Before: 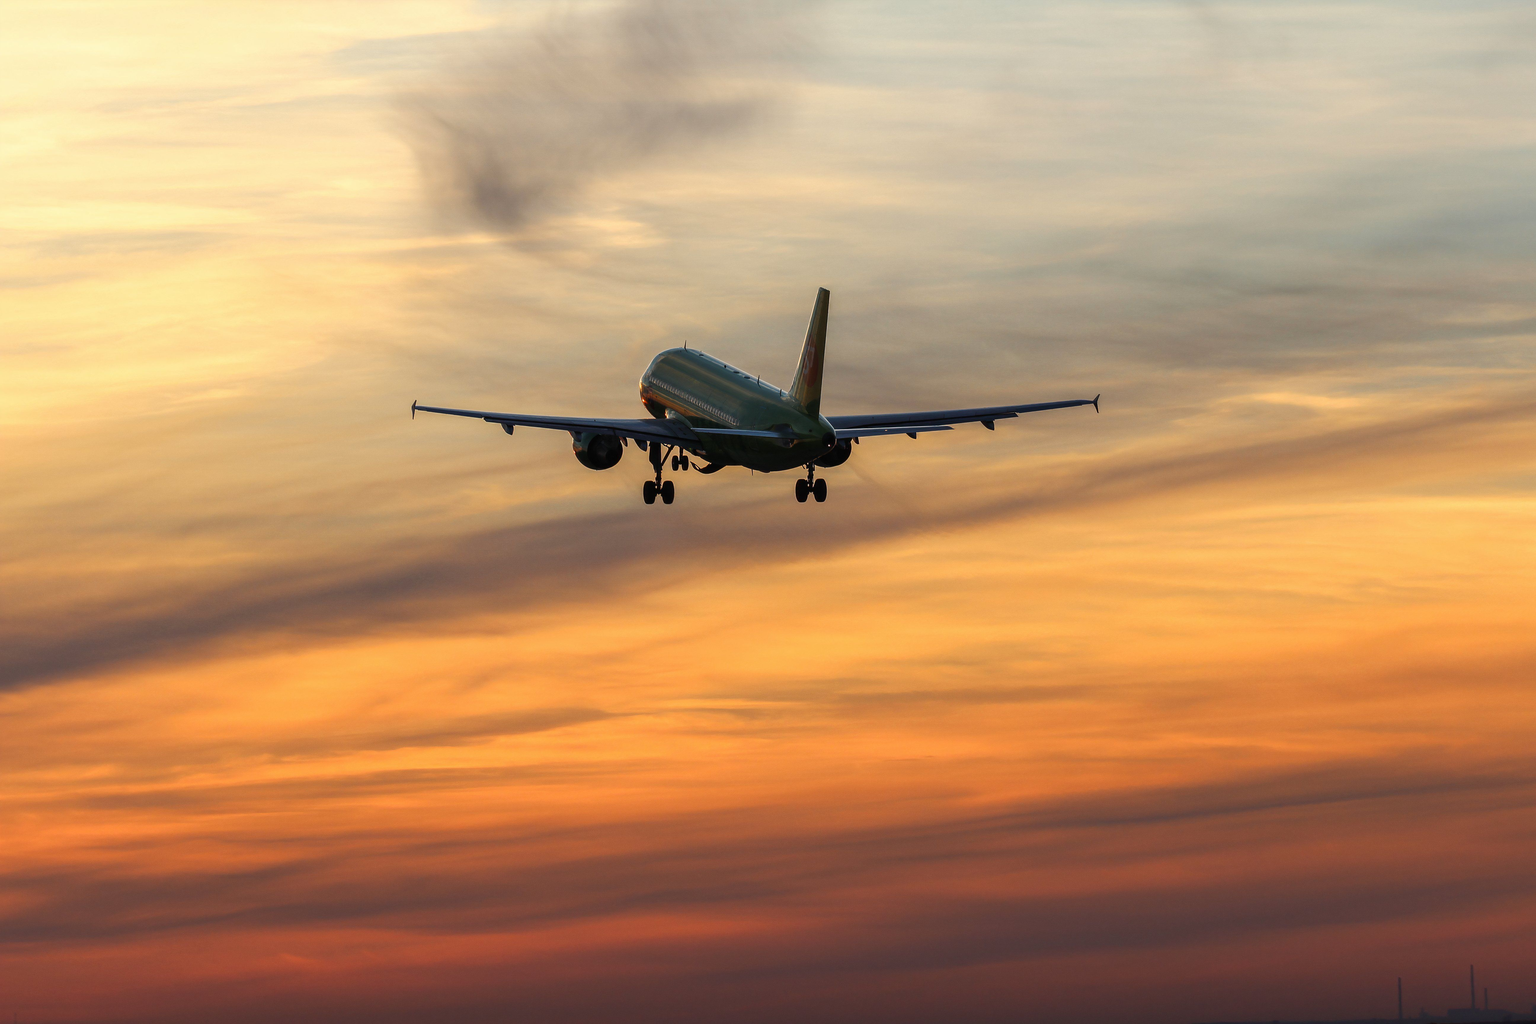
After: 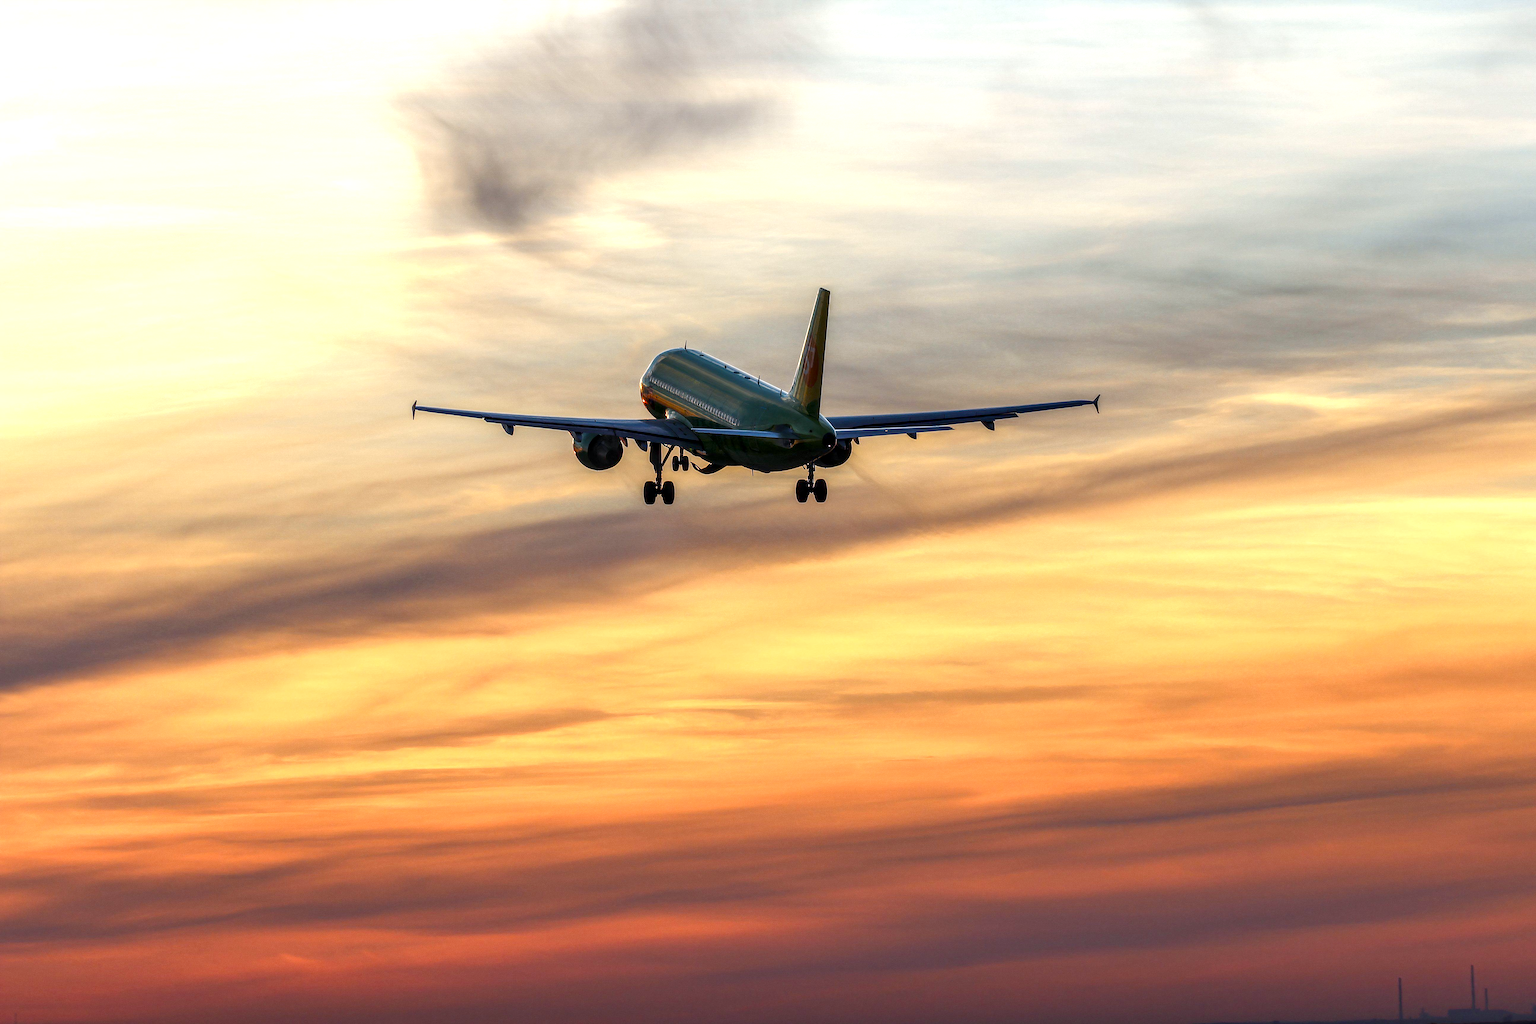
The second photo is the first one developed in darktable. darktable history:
exposure: black level correction 0, exposure 0.7 EV, compensate exposure bias true, compensate highlight preservation false
local contrast: highlights 40%, shadows 60%, detail 136%, midtone range 0.514
color balance rgb: perceptual saturation grading › global saturation 20%, perceptual saturation grading › highlights -25%, perceptual saturation grading › shadows 25%
white balance: red 0.954, blue 1.079
